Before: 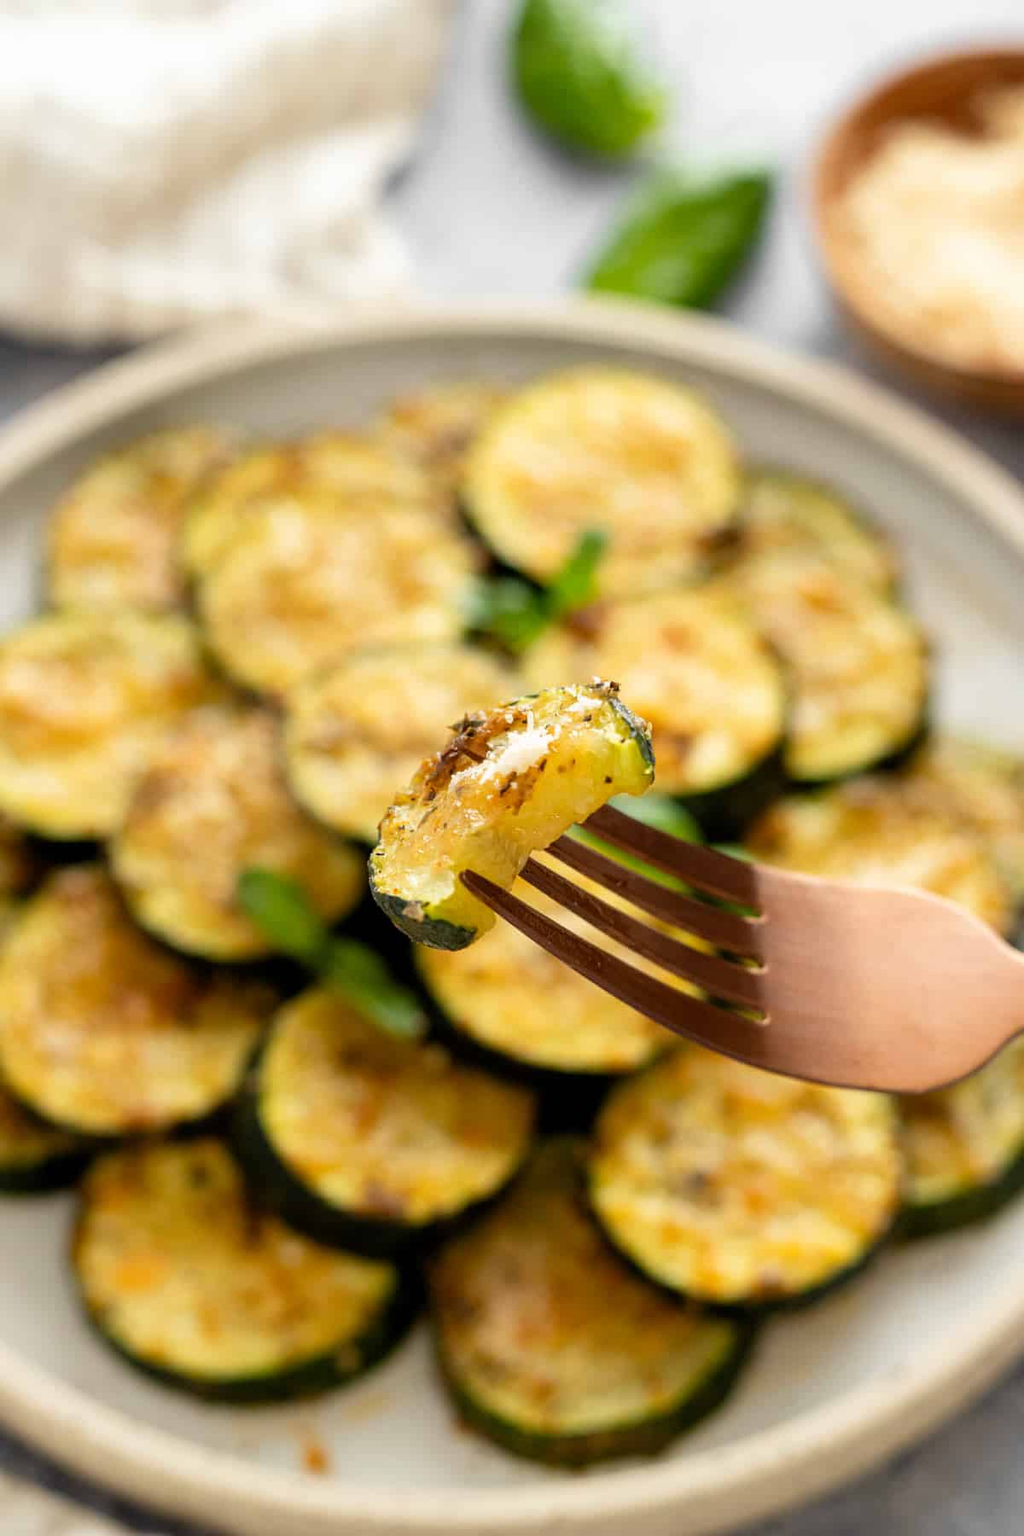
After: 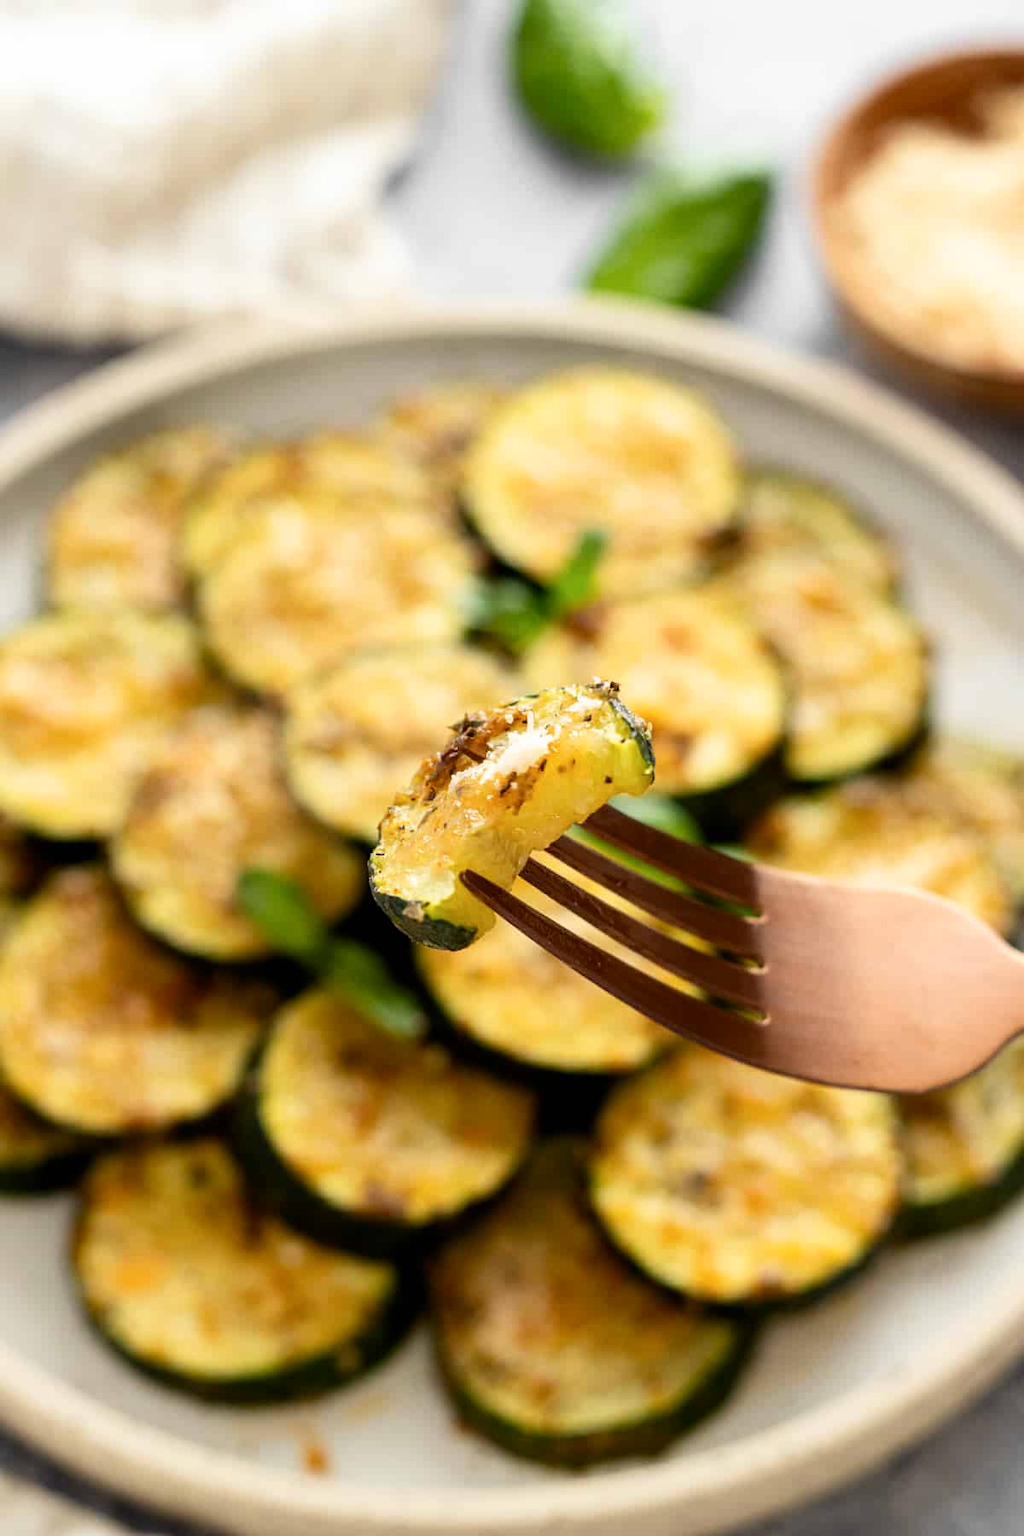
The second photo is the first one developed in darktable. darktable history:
tone curve: curves: ch0 [(0, 0) (0.08, 0.06) (0.17, 0.14) (0.5, 0.5) (0.83, 0.86) (0.92, 0.94) (1, 1)], color space Lab, independent channels, preserve colors none
